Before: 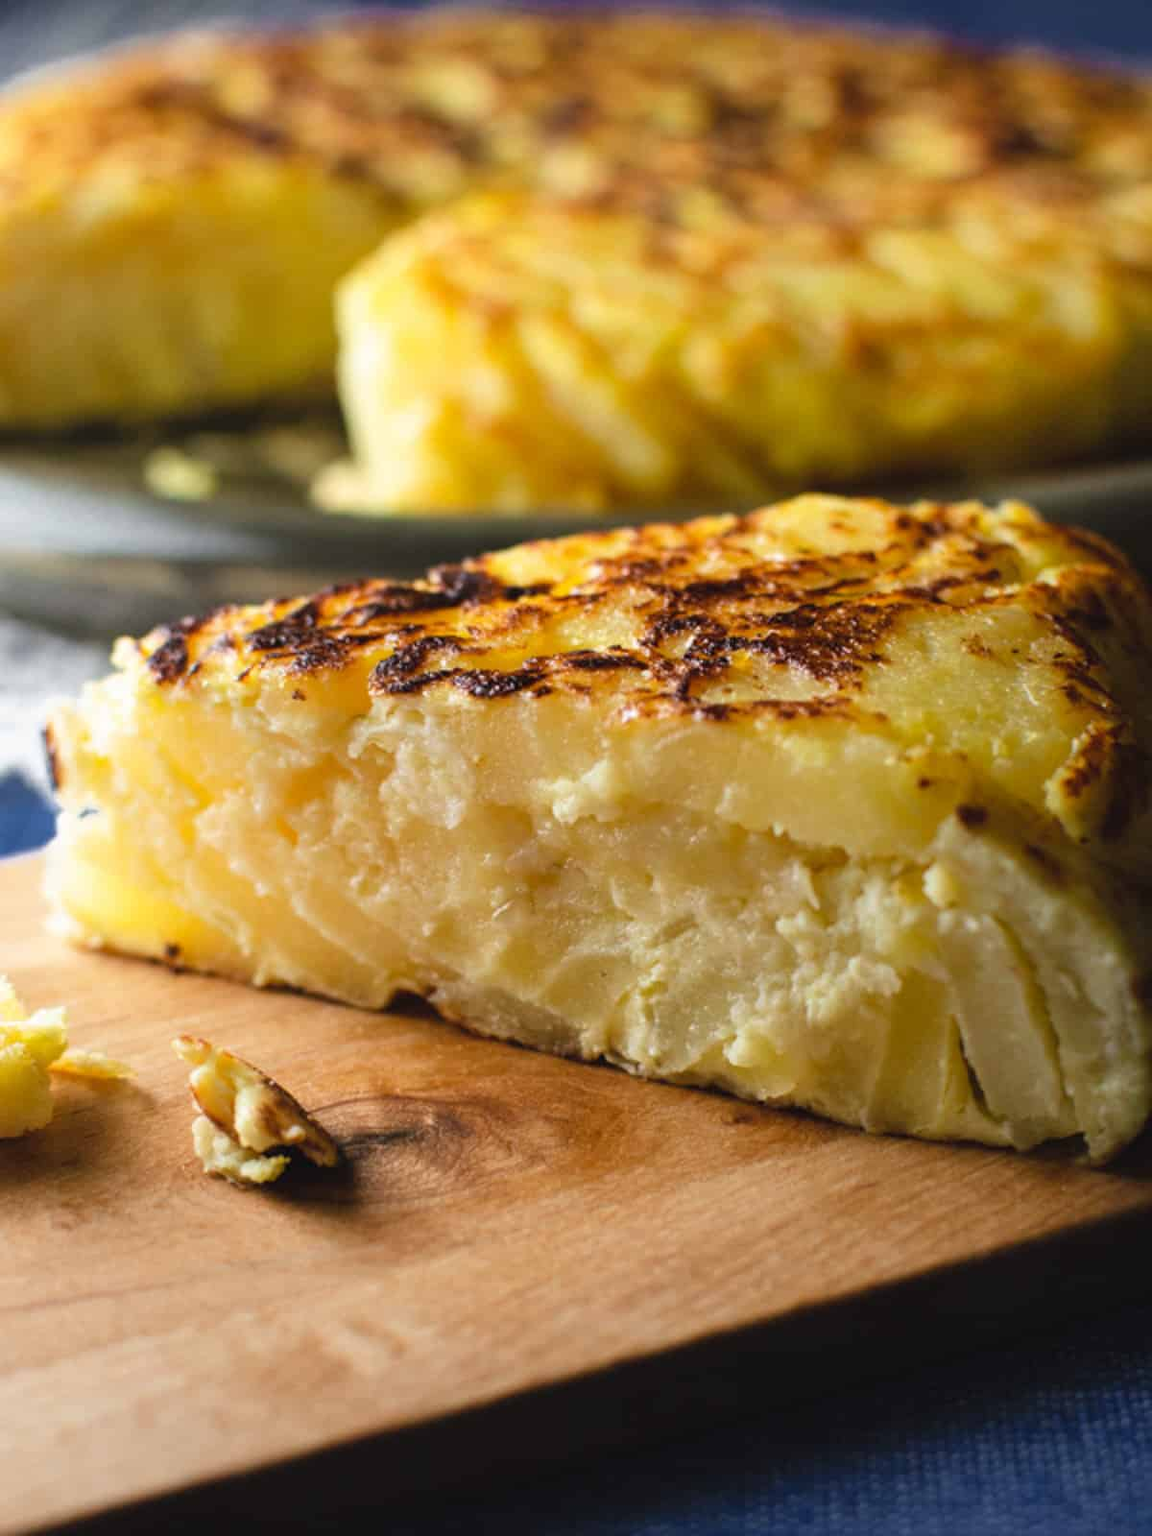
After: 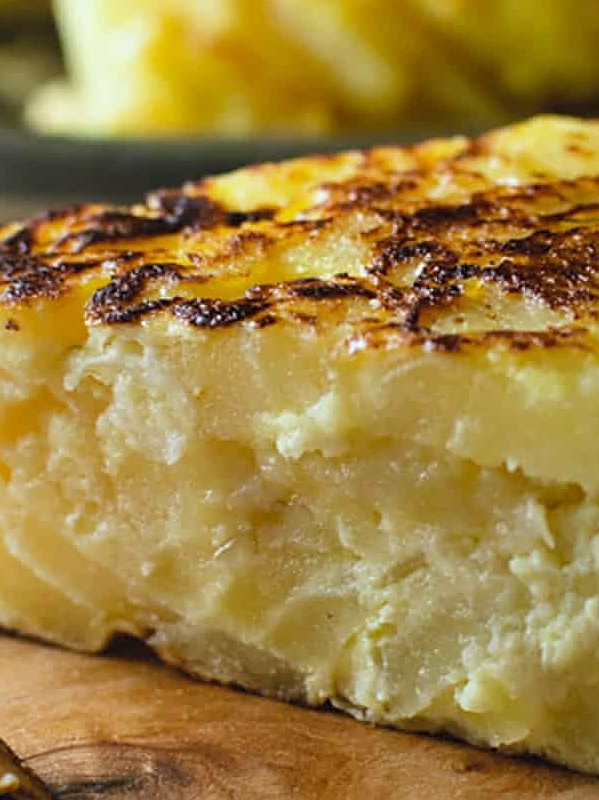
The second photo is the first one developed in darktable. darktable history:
sharpen: amount 0.478
crop: left 25%, top 25%, right 25%, bottom 25%
white balance: red 0.925, blue 1.046
